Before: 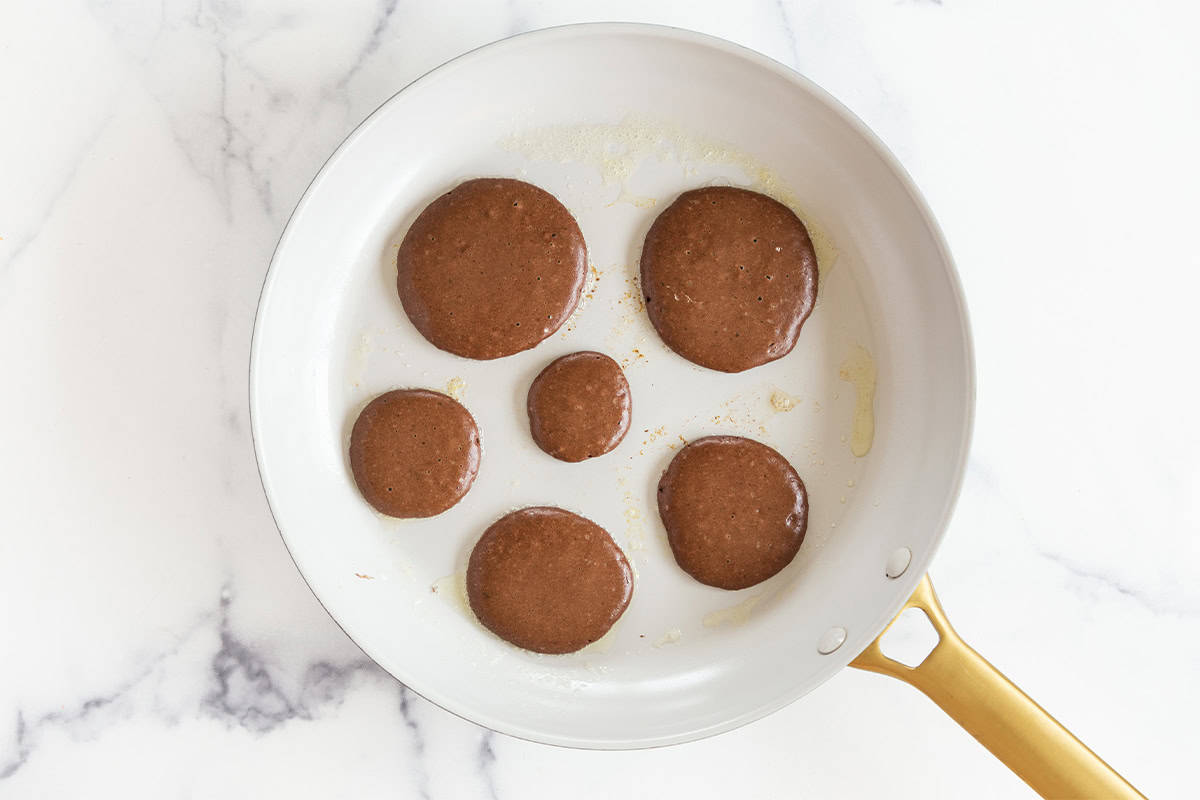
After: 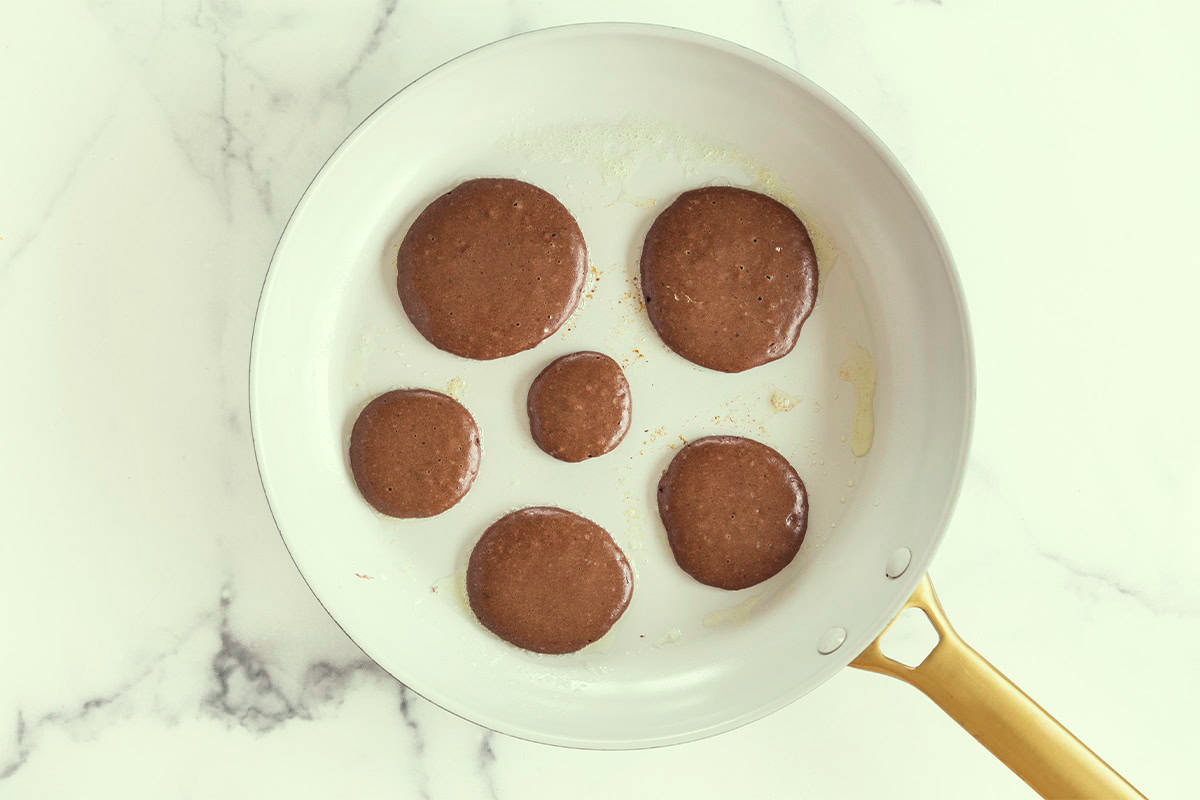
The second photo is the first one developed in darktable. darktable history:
shadows and highlights: shadows 75, highlights -25, soften with gaussian
color correction: highlights a* -5.94, highlights b* 11.19
tone curve: curves: ch0 [(0, 0.046) (0.04, 0.074) (0.831, 0.861) (1, 1)]; ch1 [(0, 0) (0.146, 0.159) (0.338, 0.365) (0.417, 0.455) (0.489, 0.486) (0.504, 0.502) (0.529, 0.537) (0.563, 0.567) (1, 1)]; ch2 [(0, 0) (0.307, 0.298) (0.388, 0.375) (0.443, 0.456) (0.485, 0.492) (0.544, 0.525) (1, 1)], color space Lab, independent channels, preserve colors none
